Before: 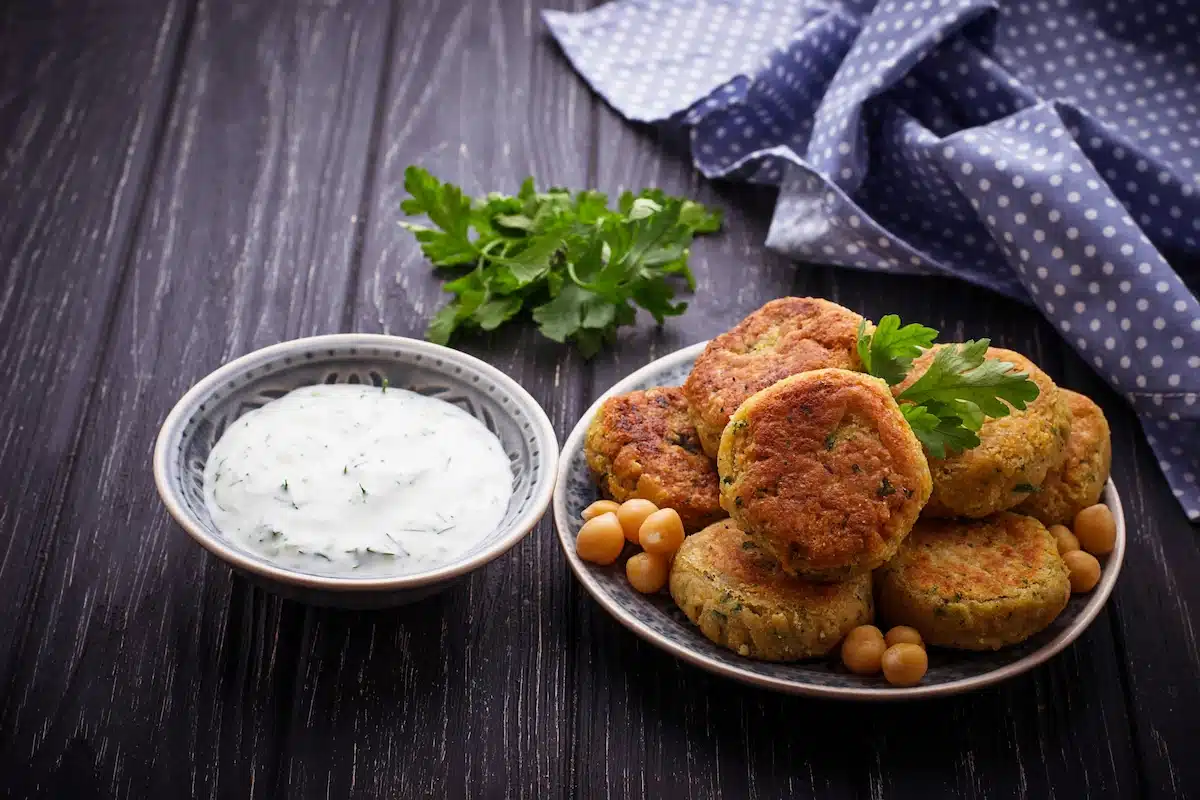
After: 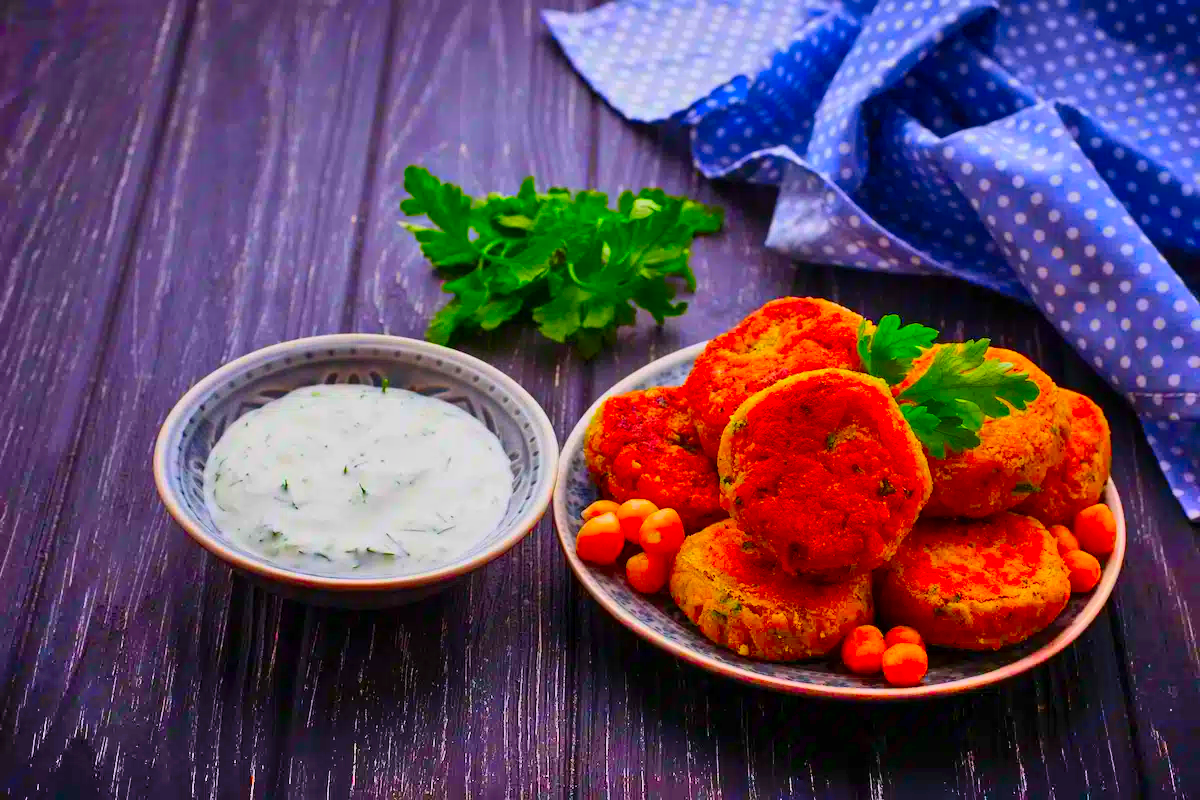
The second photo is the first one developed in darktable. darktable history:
shadows and highlights: shadows 80.73, white point adjustment -9.07, highlights -61.46, soften with gaussian
color correction: saturation 3
